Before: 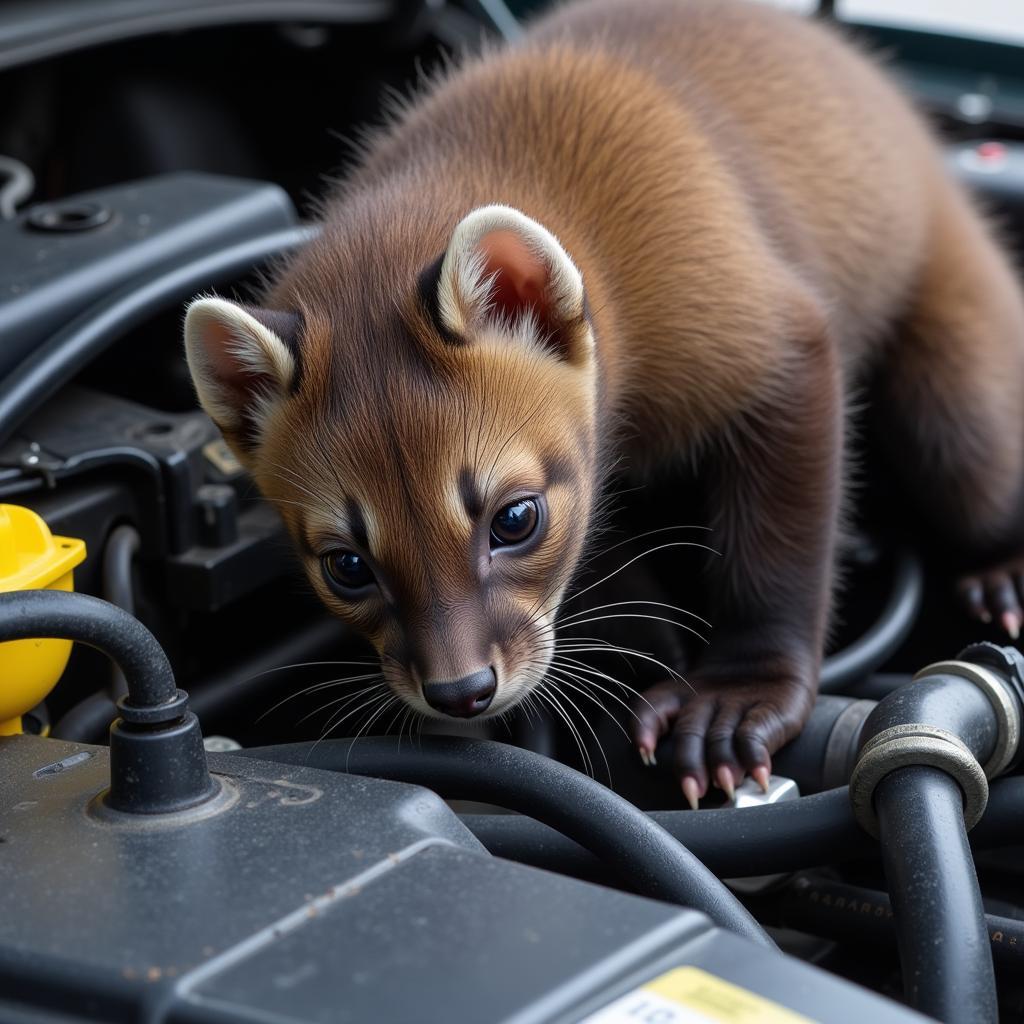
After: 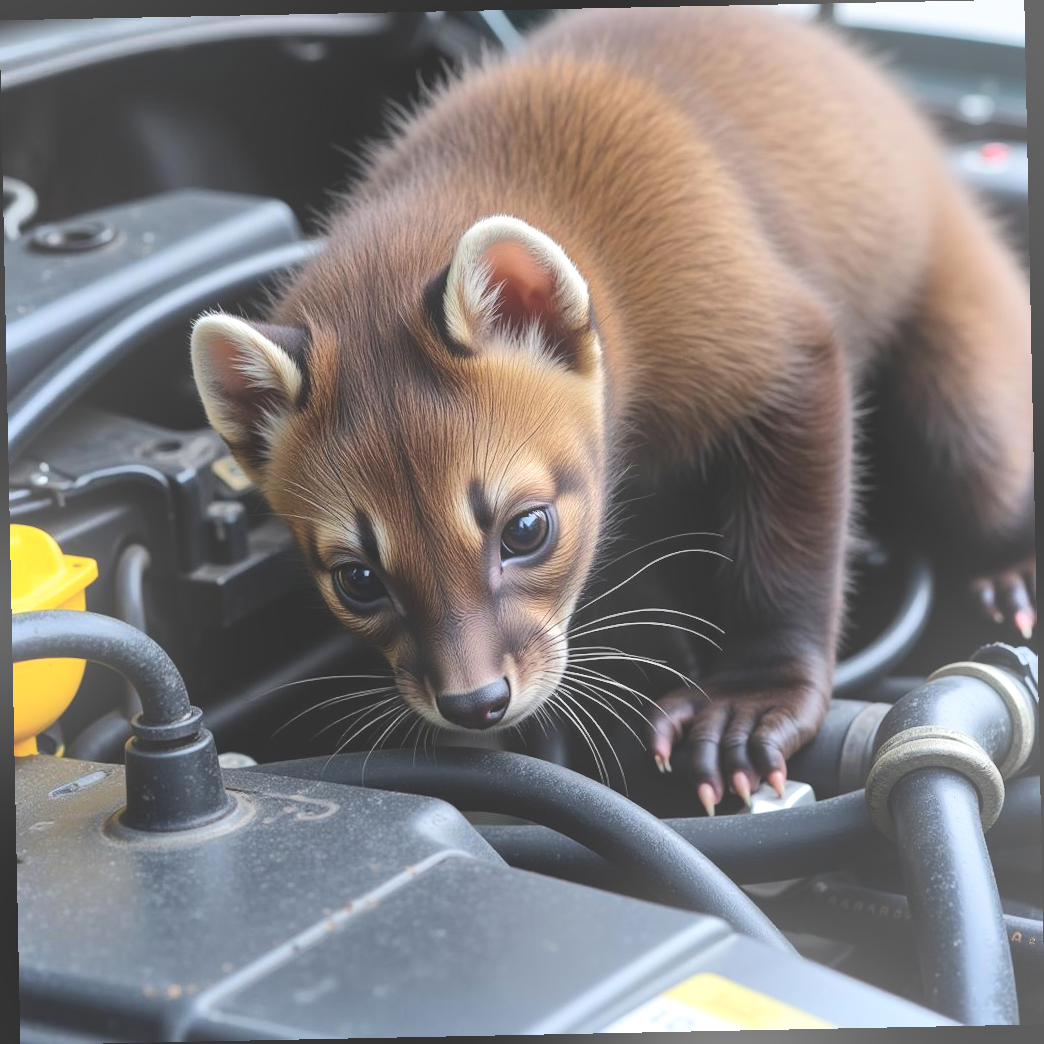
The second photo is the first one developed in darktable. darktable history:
shadows and highlights: radius 110.86, shadows 51.09, white point adjustment 9.16, highlights -4.17, highlights color adjustment 32.2%, soften with gaussian
bloom: on, module defaults
exposure: black level correction -0.015, exposure -0.125 EV, compensate highlight preservation false
rotate and perspective: rotation -1.17°, automatic cropping off
